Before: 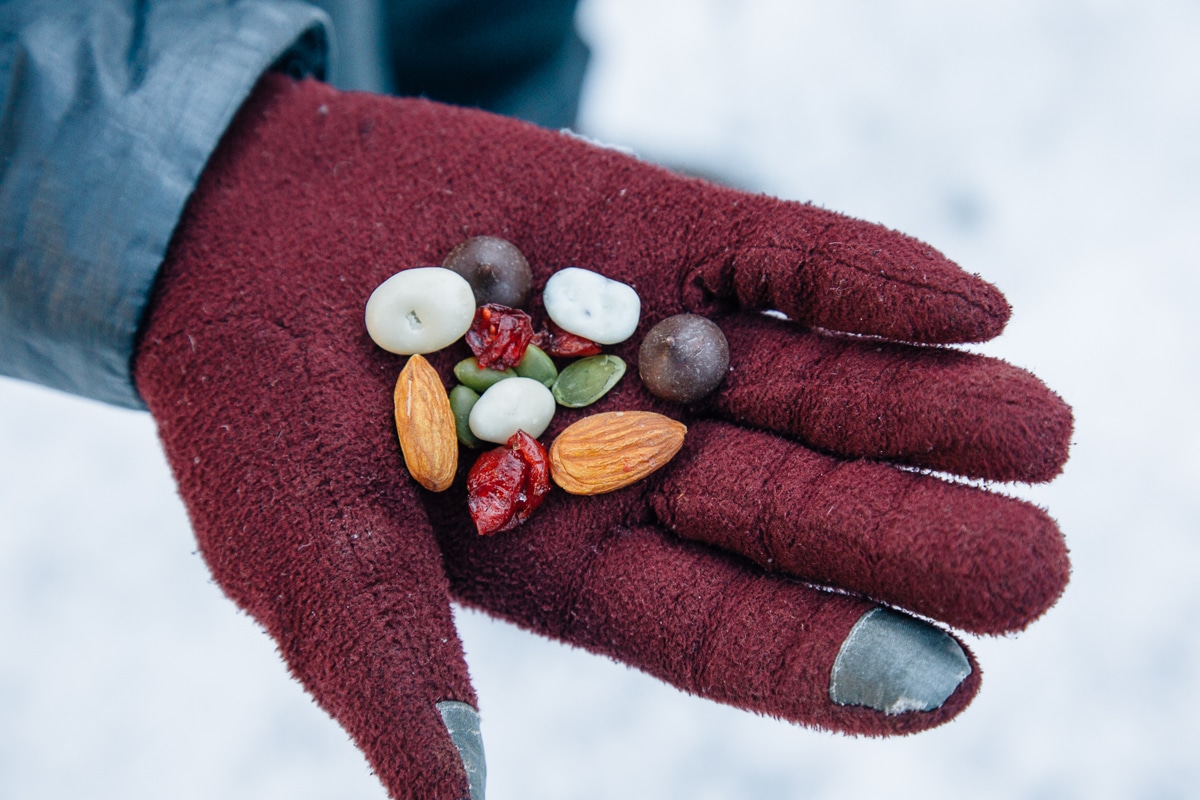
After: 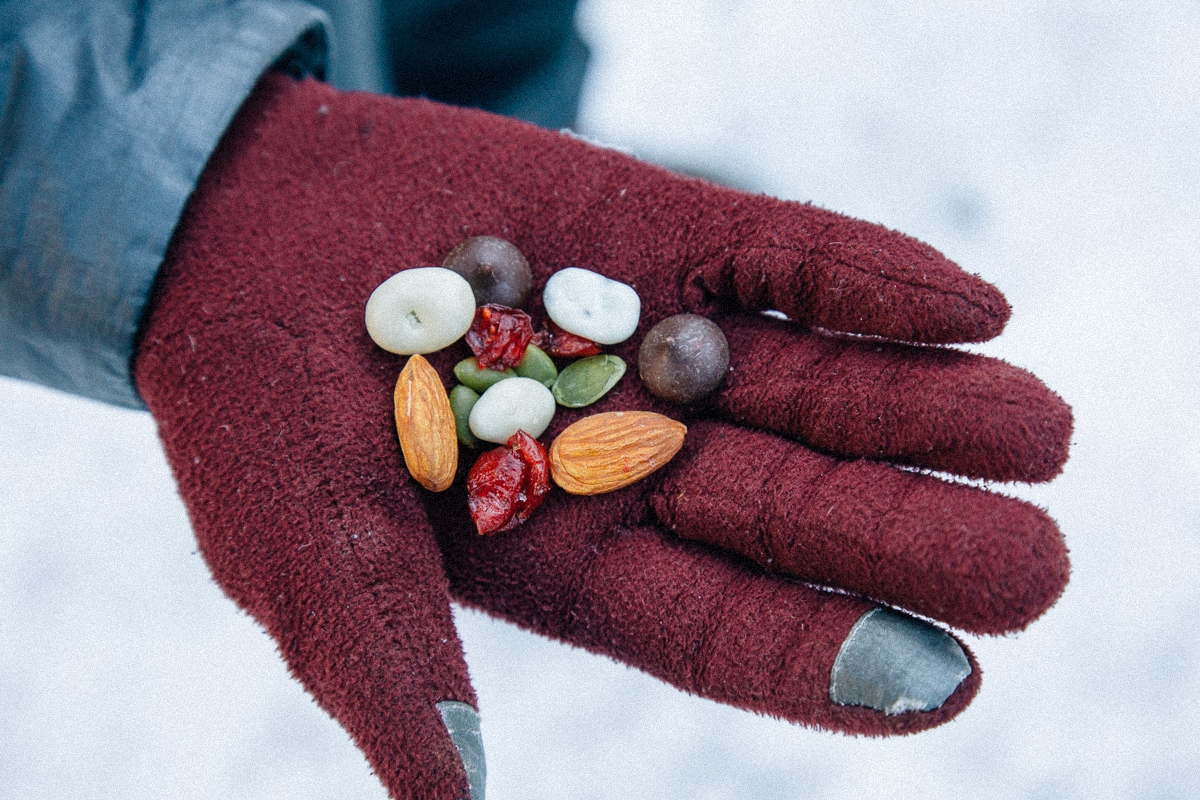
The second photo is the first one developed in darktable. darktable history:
grain: mid-tones bias 0%
color calibration: illuminant same as pipeline (D50), adaptation none (bypass)
